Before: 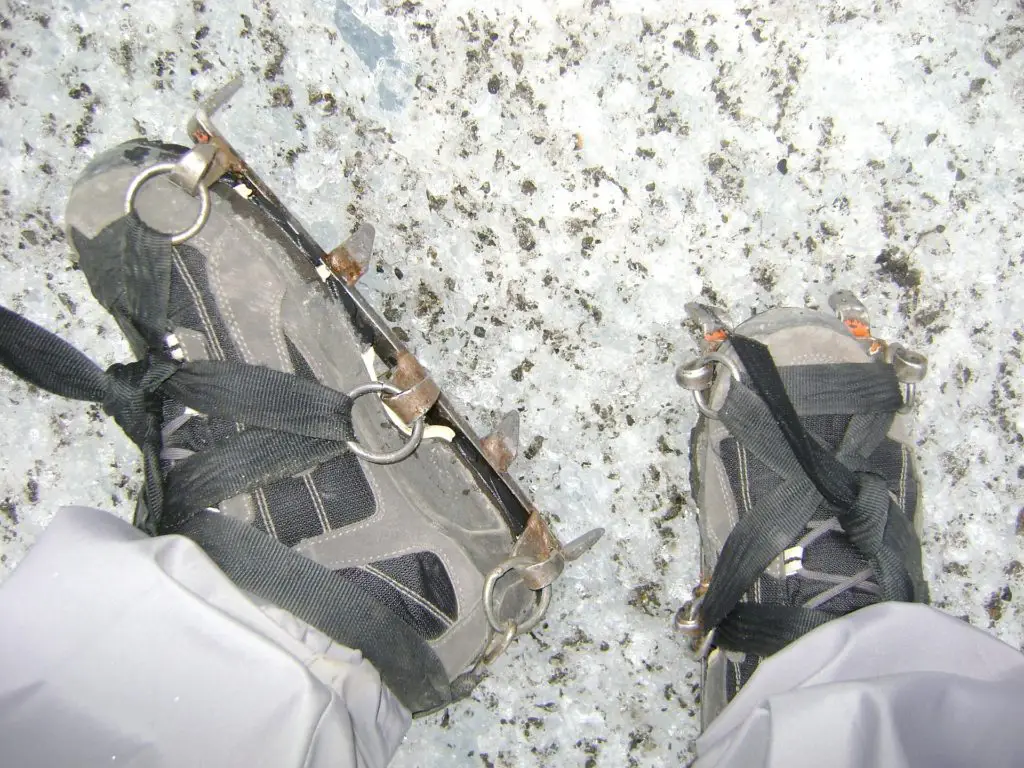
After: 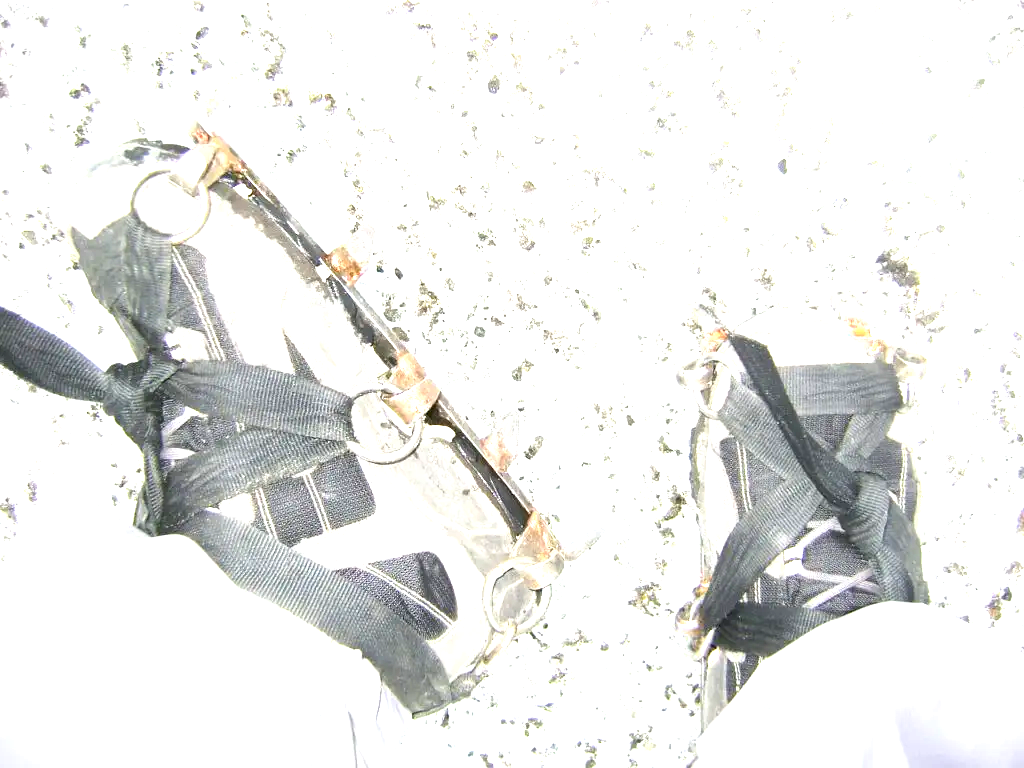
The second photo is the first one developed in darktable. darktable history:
exposure: black level correction 0.001, exposure 1.735 EV, compensate exposure bias true, compensate highlight preservation false
